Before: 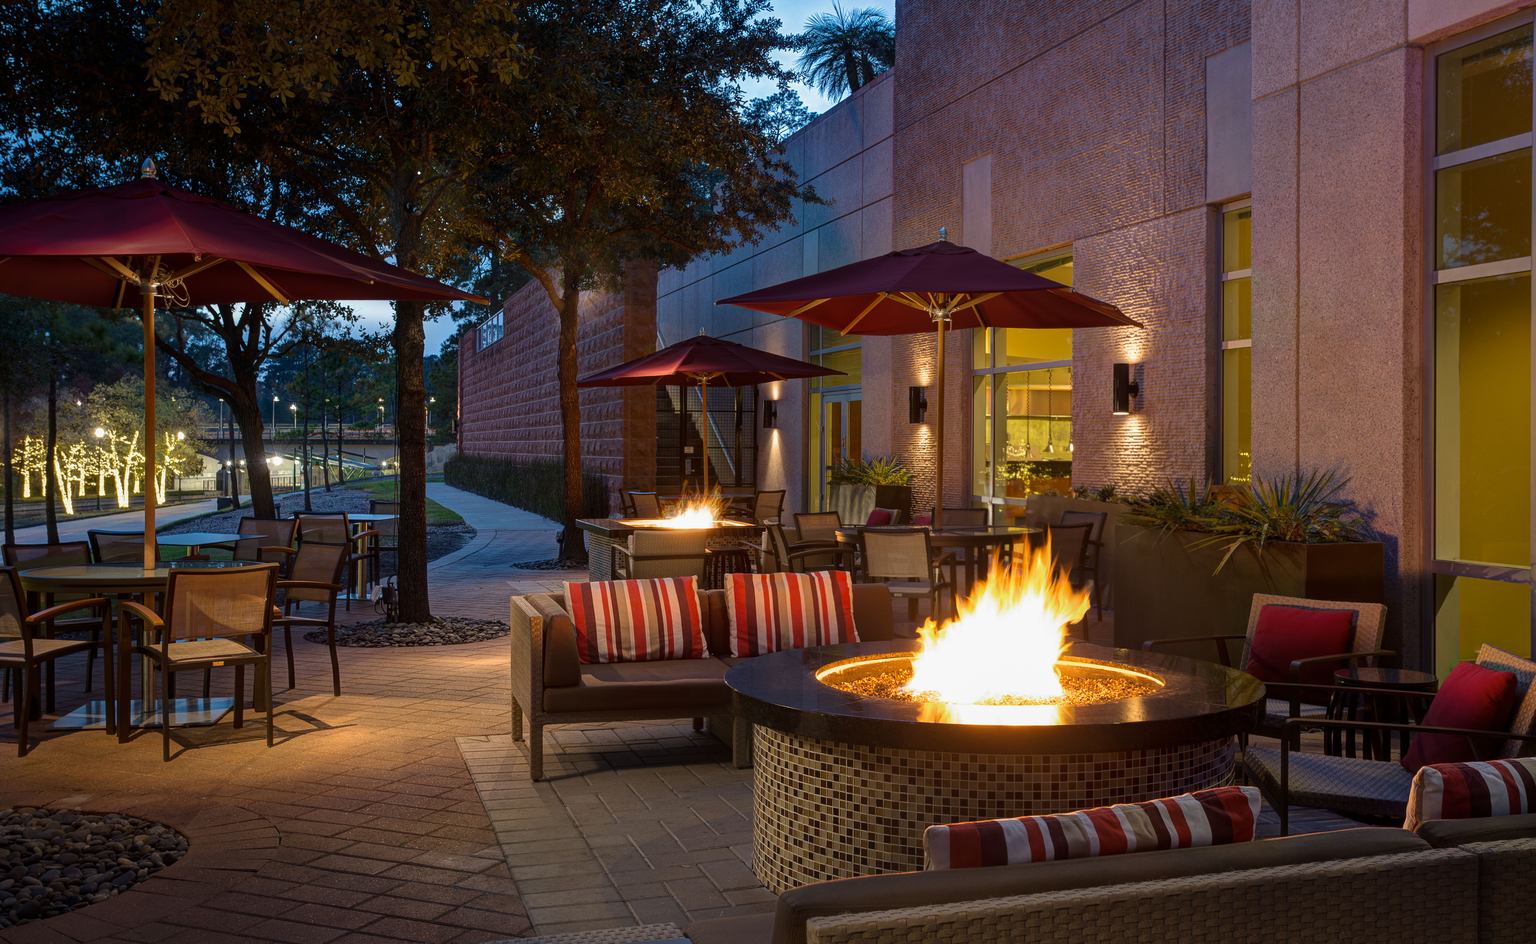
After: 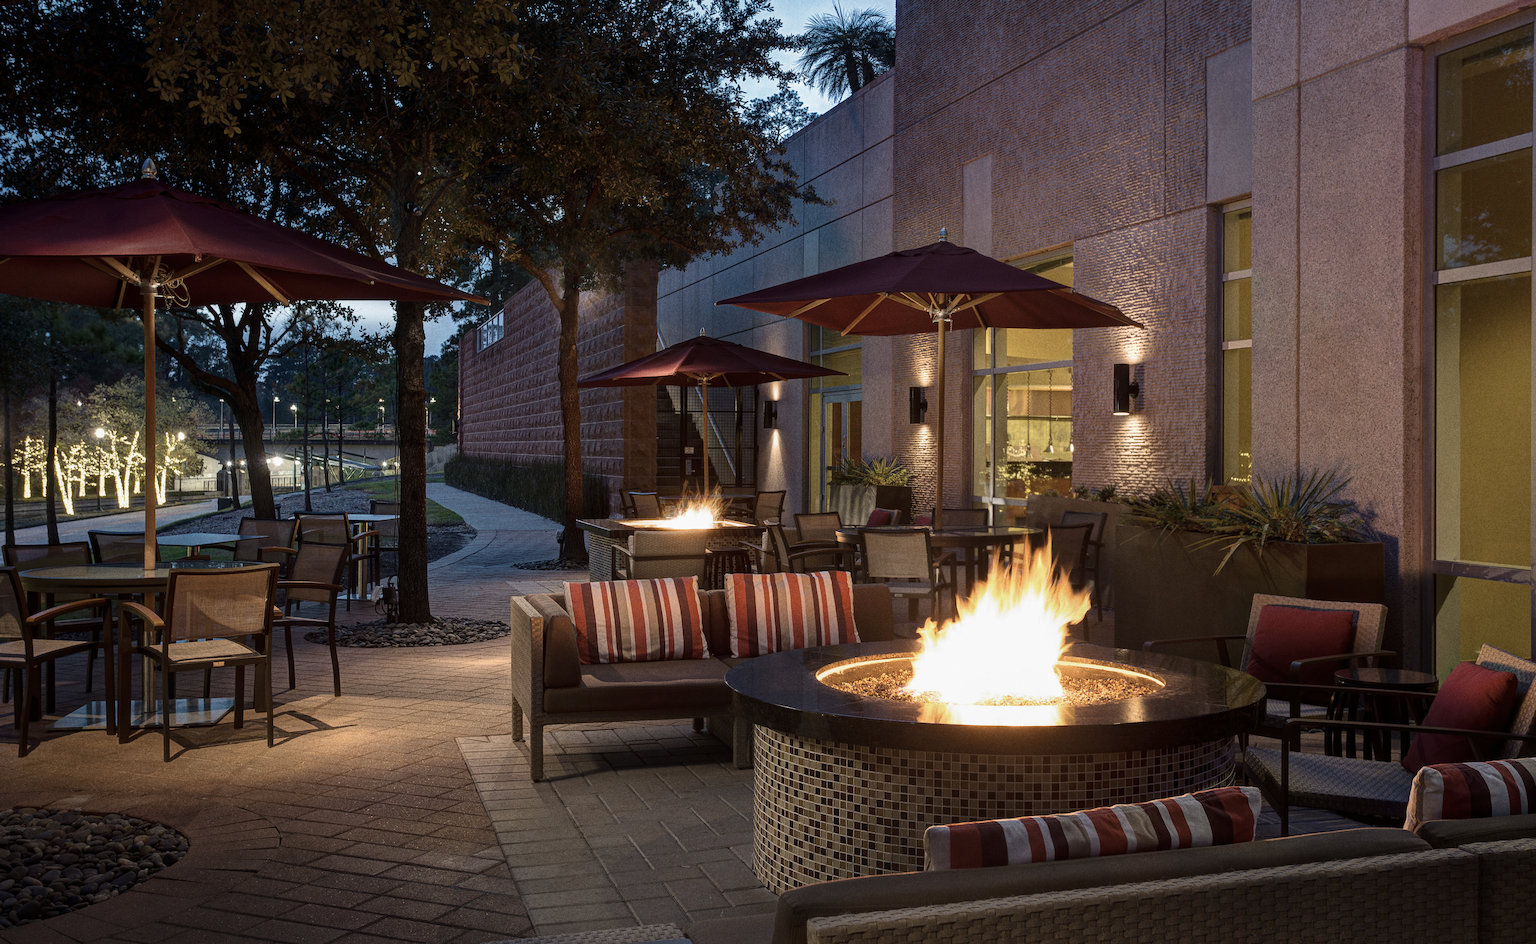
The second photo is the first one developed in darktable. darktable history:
grain: on, module defaults
contrast brightness saturation: contrast 0.1, saturation -0.36
